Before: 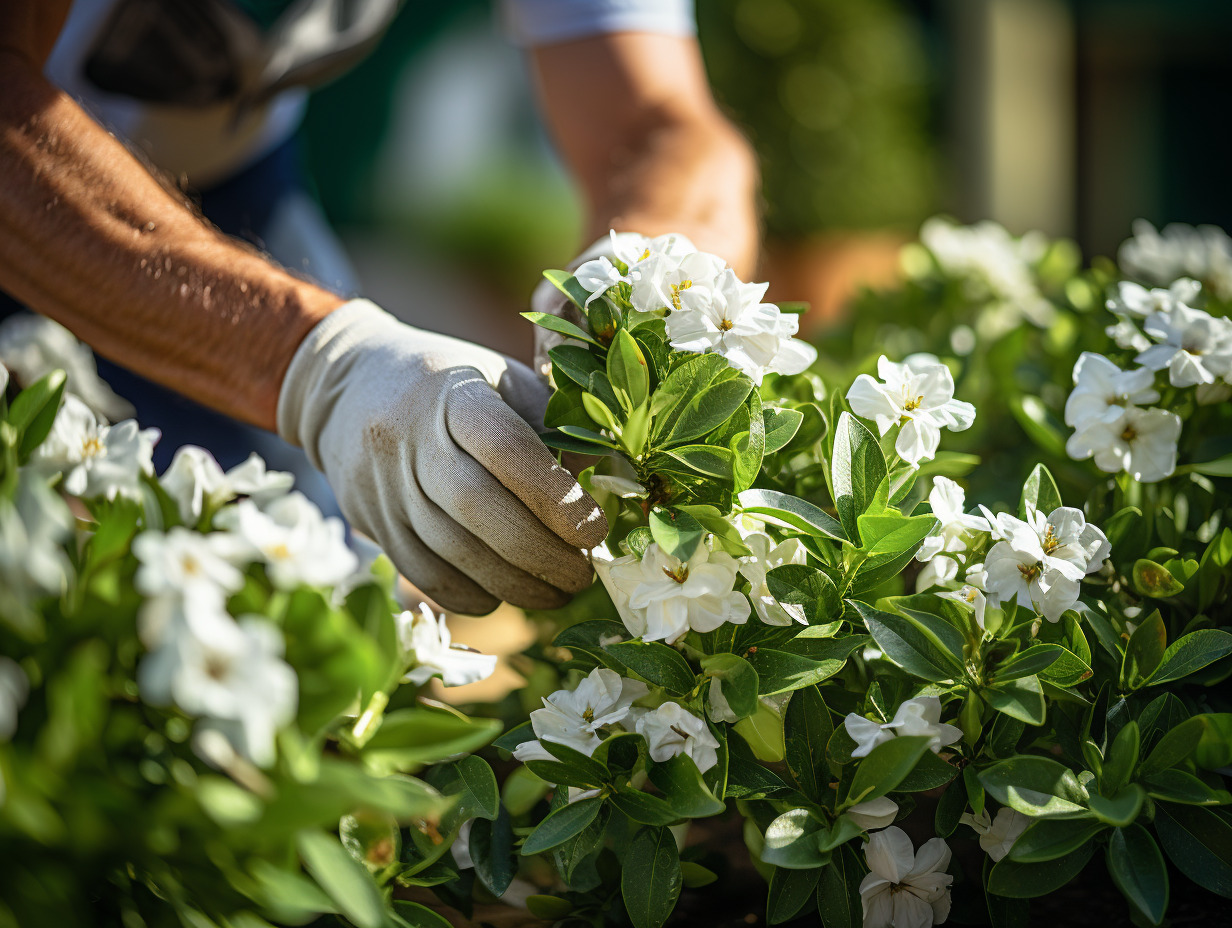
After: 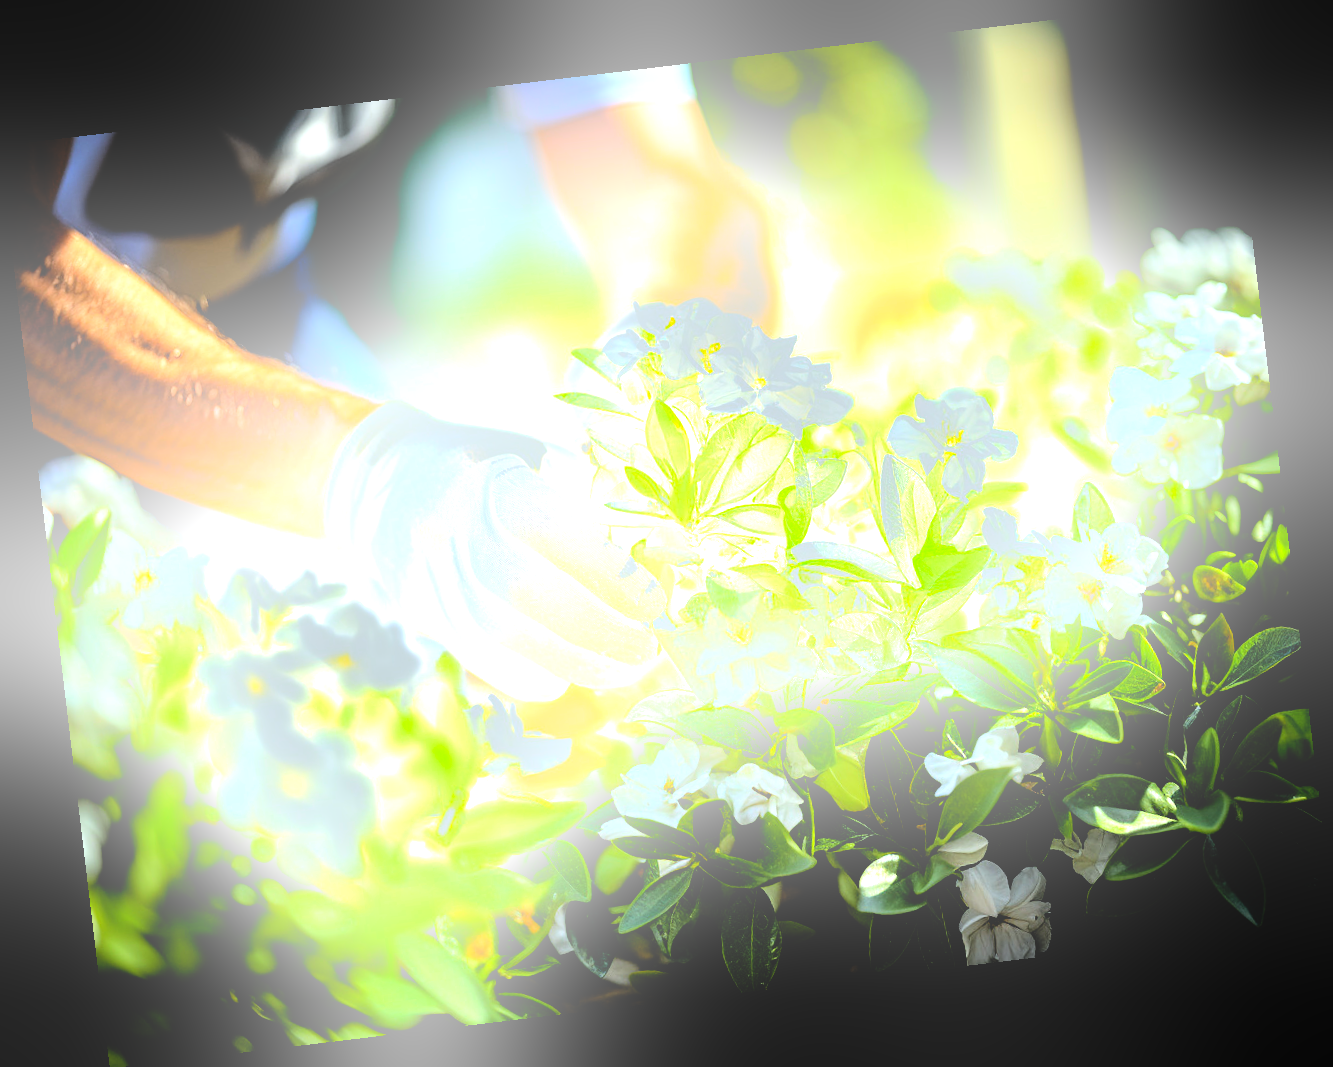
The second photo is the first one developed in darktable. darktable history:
filmic rgb: black relative exposure -3.92 EV, white relative exposure 3.14 EV, hardness 2.87
levels: levels [0, 0.352, 0.703]
bloom: size 25%, threshold 5%, strength 90%
color correction: highlights a* -4.28, highlights b* 6.53
rotate and perspective: rotation -6.83°, automatic cropping off
white balance: red 0.967, blue 1.119, emerald 0.756
